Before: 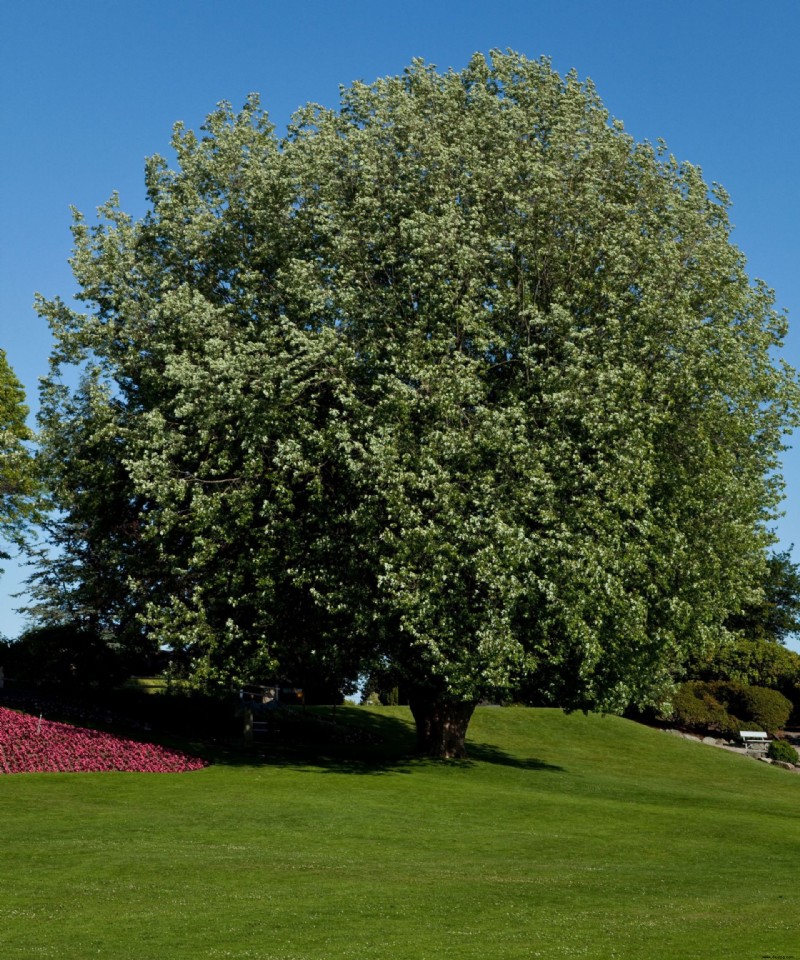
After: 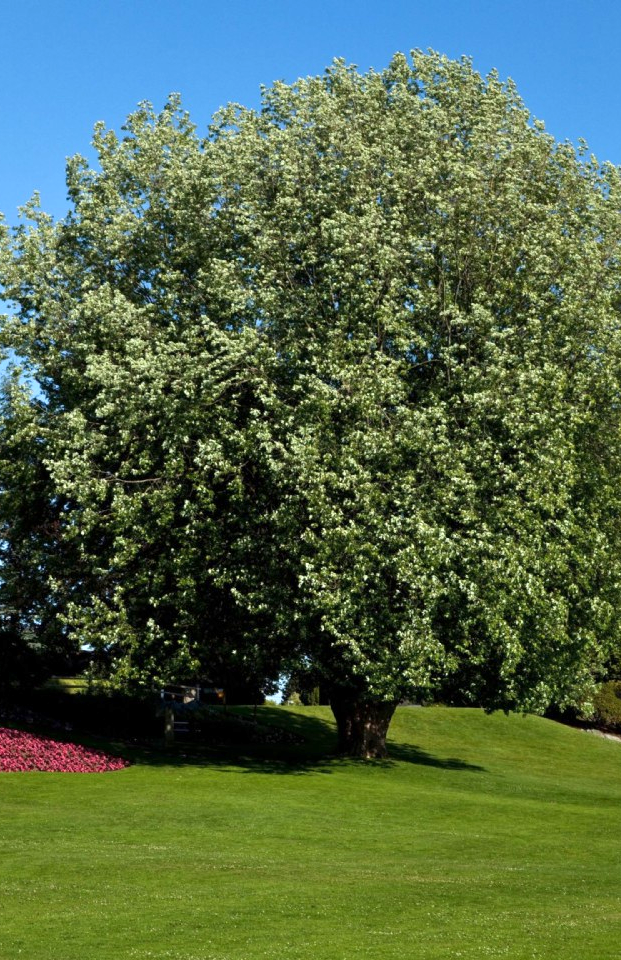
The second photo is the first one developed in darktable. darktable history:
crop: left 9.88%, right 12.461%
exposure: exposure 0.7 EV, compensate highlight preservation false
